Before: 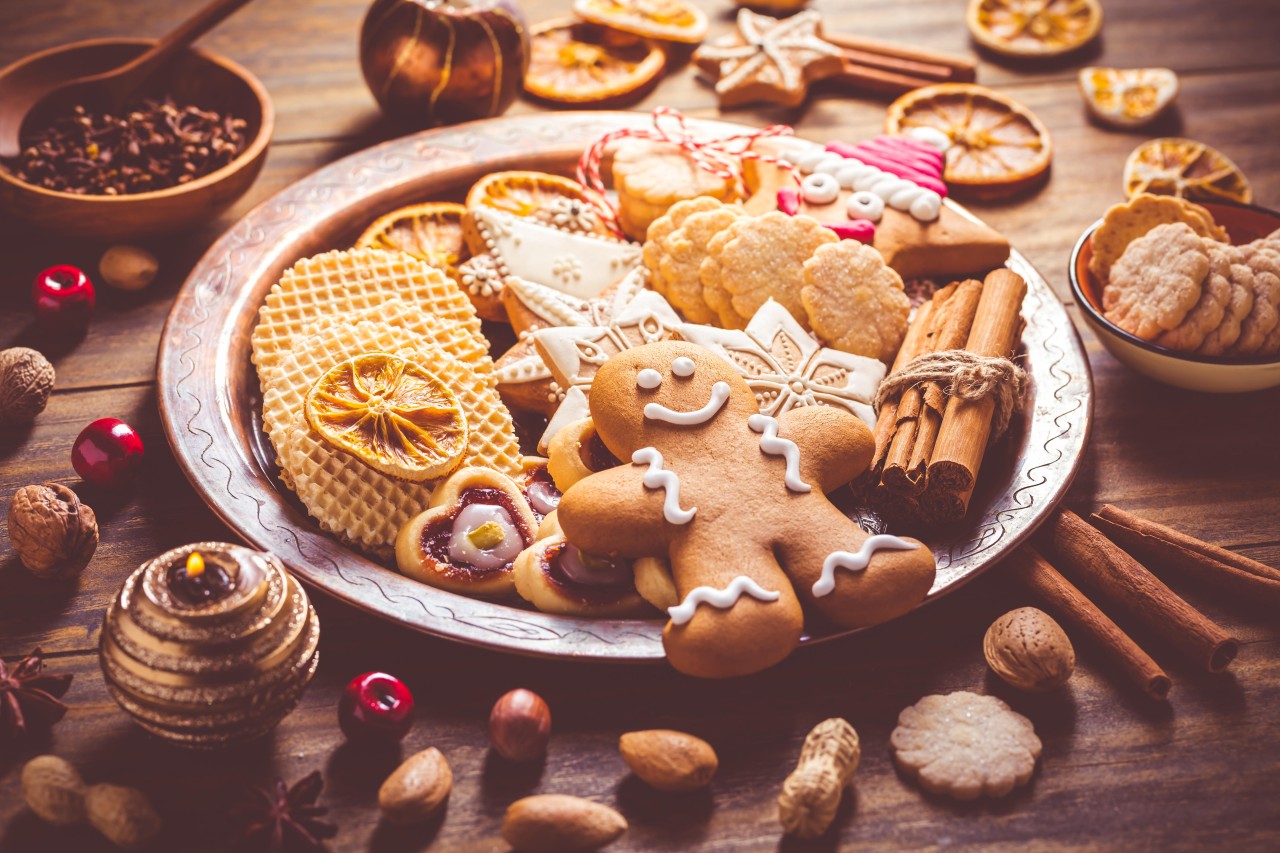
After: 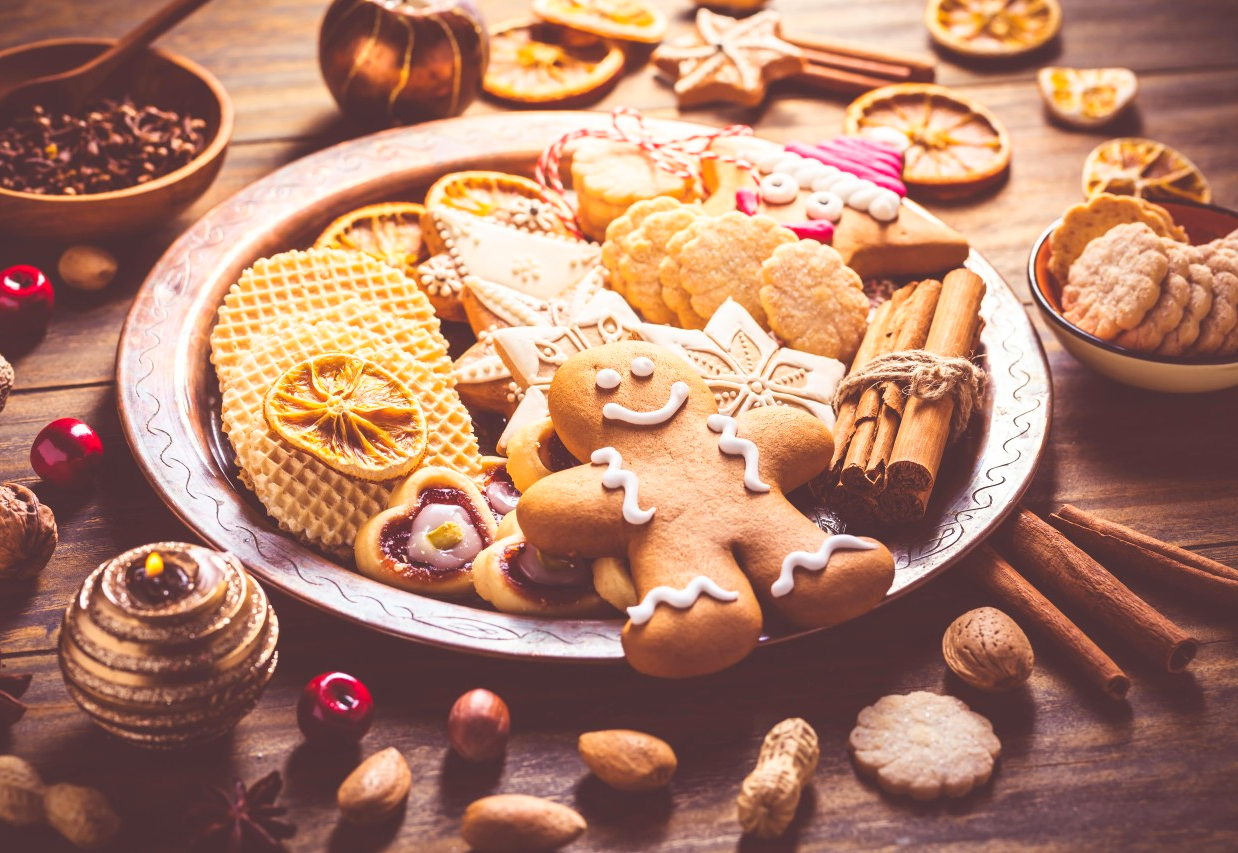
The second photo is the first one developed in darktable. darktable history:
exposure: exposure 0 EV, compensate highlight preservation false
base curve: curves: ch0 [(0, 0) (0.666, 0.806) (1, 1)]
crop and rotate: left 3.233%
